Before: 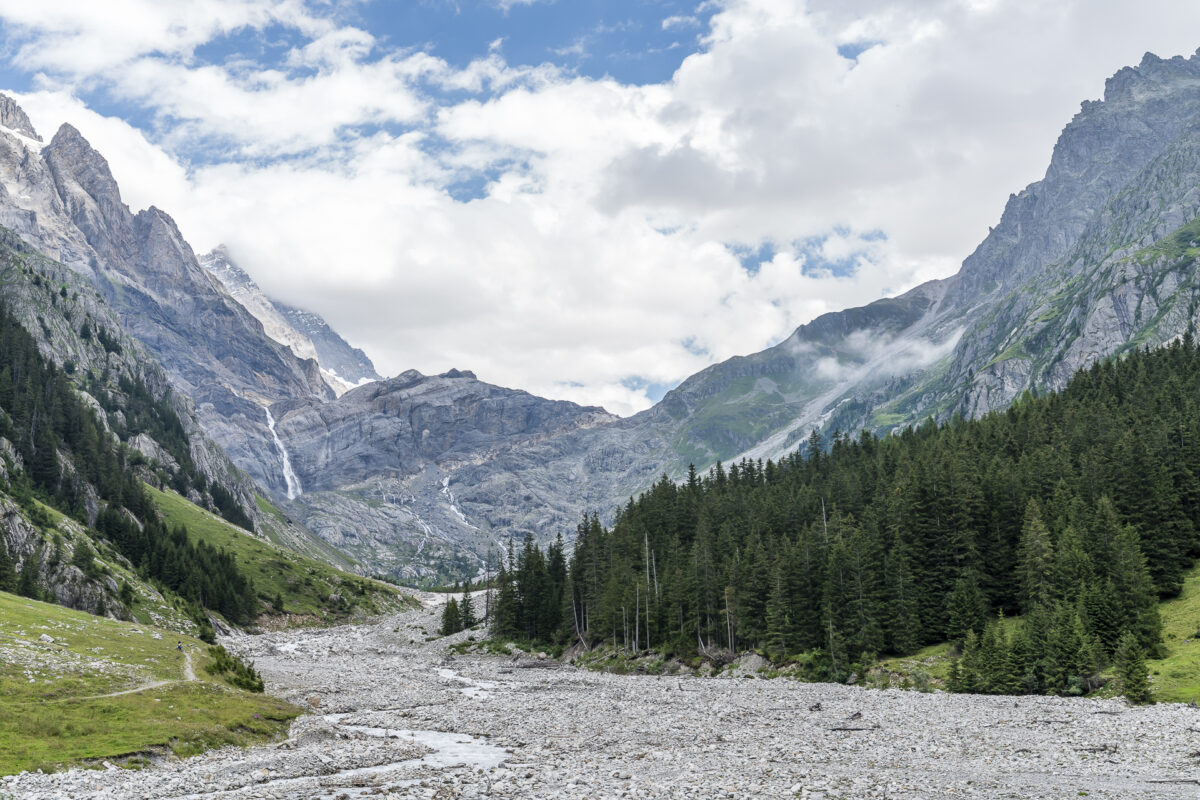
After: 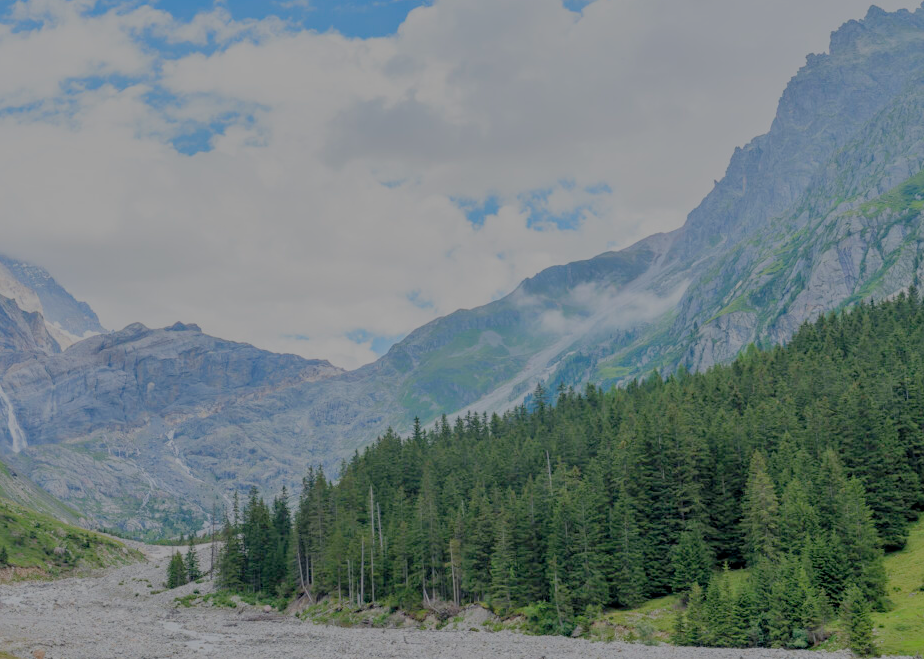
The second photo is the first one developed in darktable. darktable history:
filmic rgb: black relative exposure -13.94 EV, white relative exposure 7.99 EV, hardness 3.74, latitude 49.3%, contrast 0.5, add noise in highlights 0.002, preserve chrominance luminance Y, color science v3 (2019), use custom middle-gray values true, contrast in highlights soft
crop: left 22.971%, top 5.908%, bottom 11.623%
shadows and highlights: shadows 22.74, highlights -48.86, soften with gaussian
